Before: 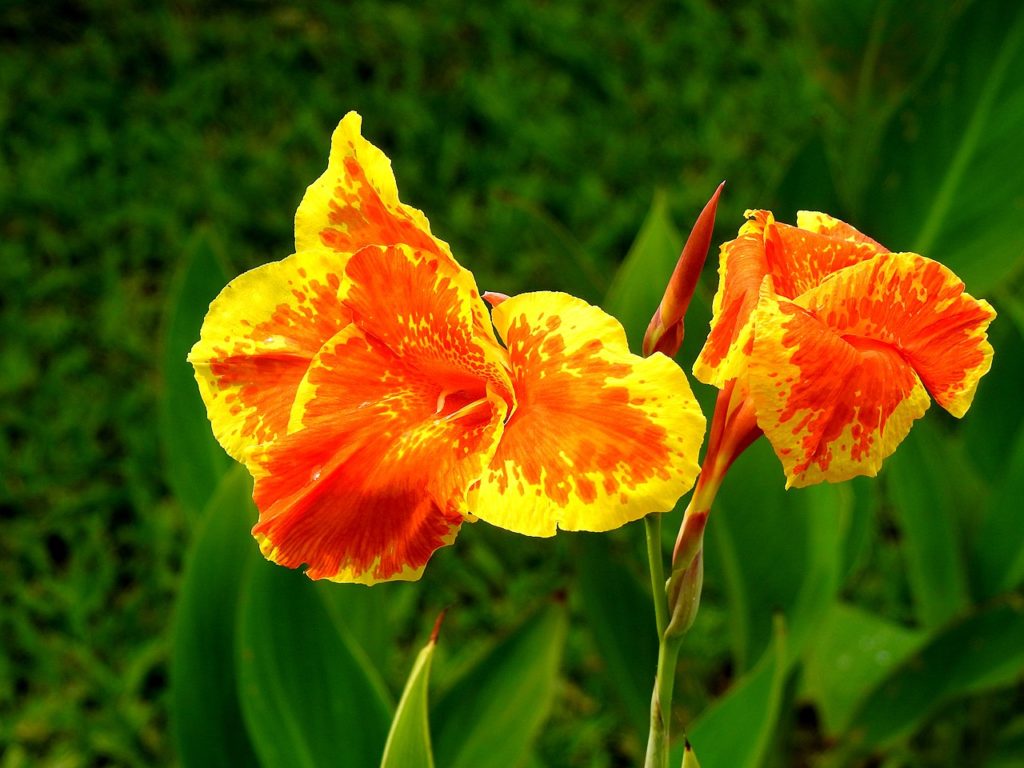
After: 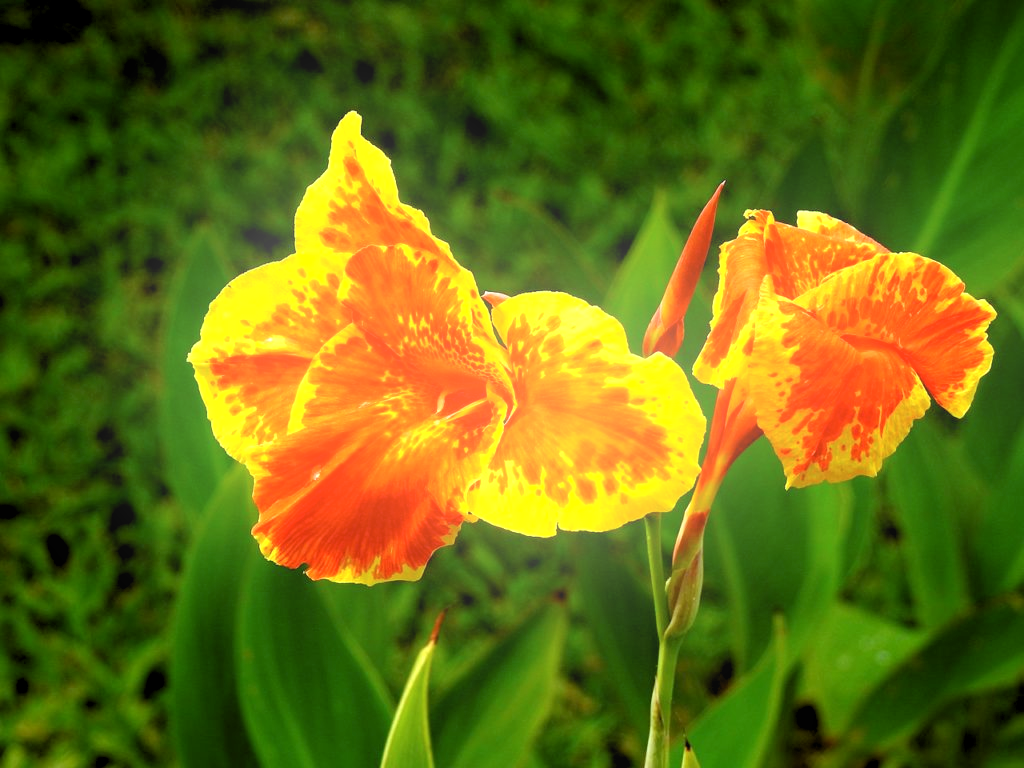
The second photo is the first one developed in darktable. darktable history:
color balance: lift [1.004, 1.002, 1.002, 0.998], gamma [1, 1.007, 1.002, 0.993], gain [1, 0.977, 1.013, 1.023], contrast -3.64%
rgb levels: levels [[0.01, 0.419, 0.839], [0, 0.5, 1], [0, 0.5, 1]]
exposure: exposure 0.217 EV, compensate highlight preservation false
bloom: on, module defaults
color correction: highlights a* -0.182, highlights b* -0.124
